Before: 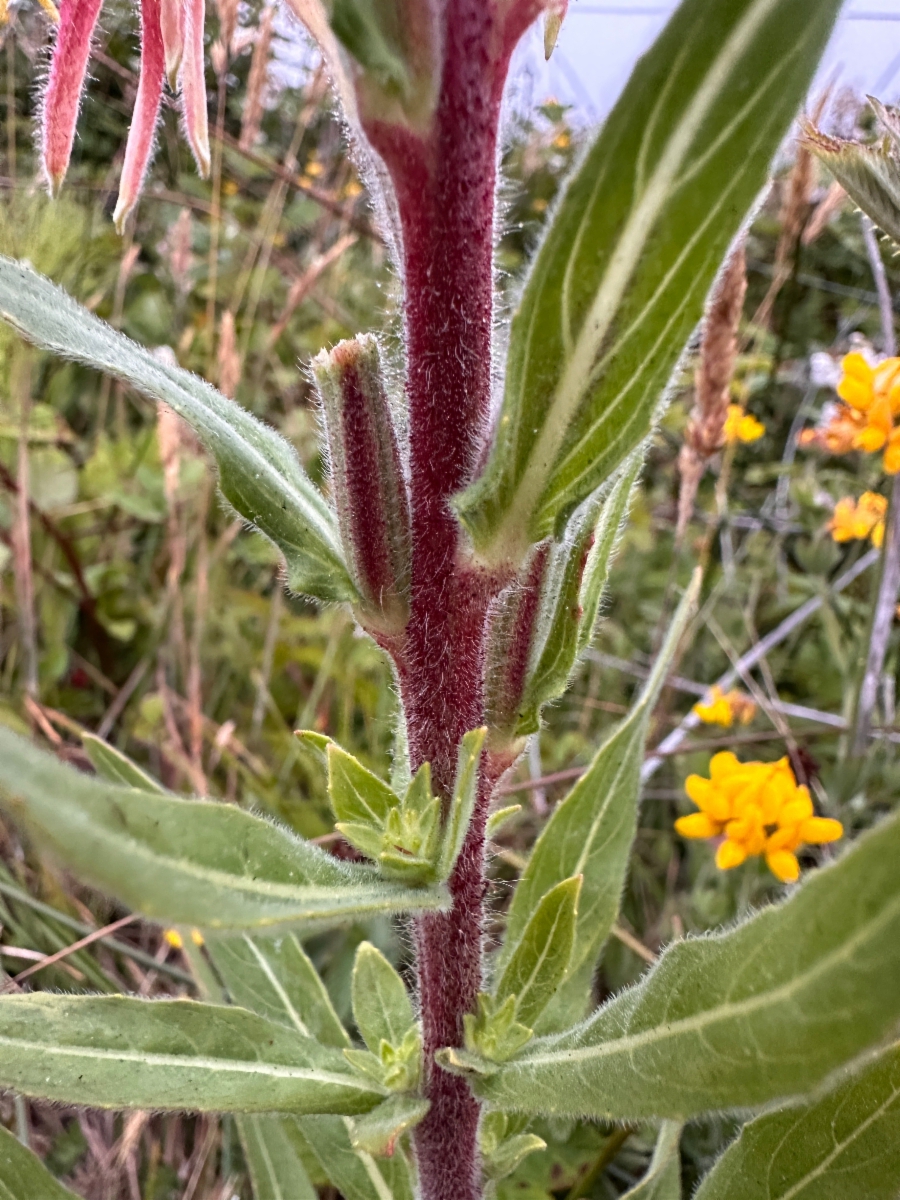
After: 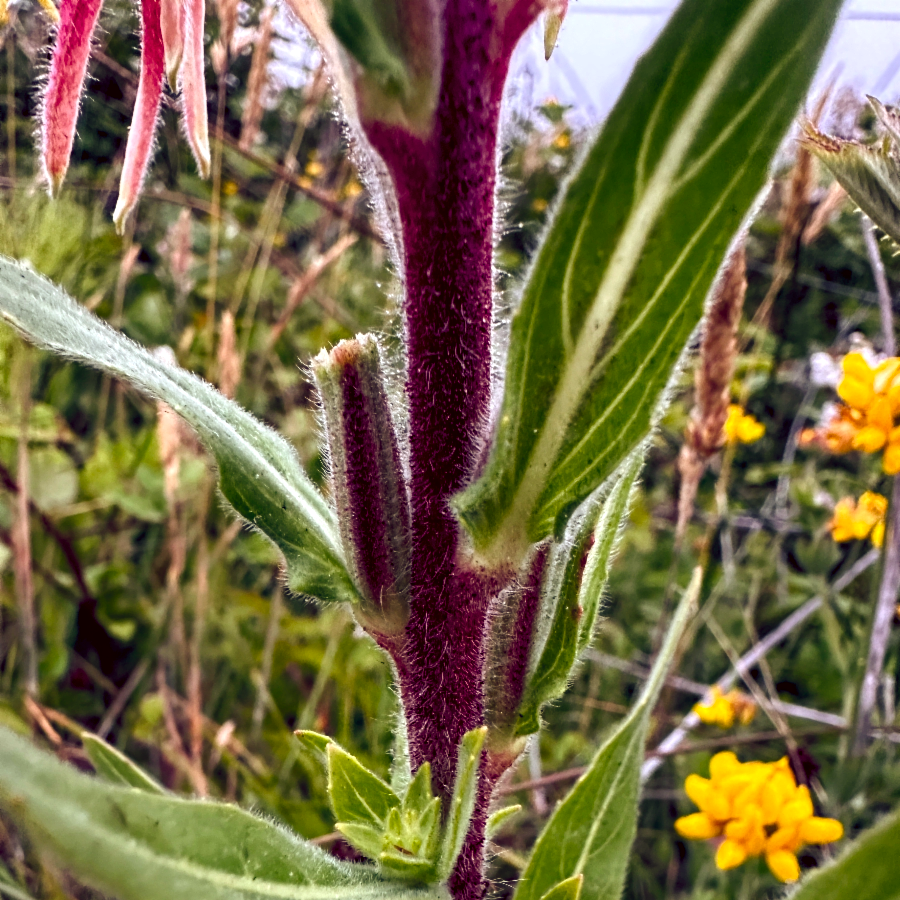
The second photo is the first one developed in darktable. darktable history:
color balance rgb: shadows lift › luminance -41.13%, shadows lift › chroma 14.13%, shadows lift › hue 260°, power › luminance -3.76%, power › chroma 0.56%, power › hue 40.37°, highlights gain › luminance 16.81%, highlights gain › chroma 2.94%, highlights gain › hue 260°, global offset › luminance -0.29%, global offset › chroma 0.31%, global offset › hue 260°, perceptual saturation grading › global saturation 20%, perceptual saturation grading › highlights -13.92%, perceptual saturation grading › shadows 50%
color correction: highlights a* -1.43, highlights b* 10.12, shadows a* 0.395, shadows b* 19.35
contrast brightness saturation: brightness -0.09
crop: bottom 24.967%
